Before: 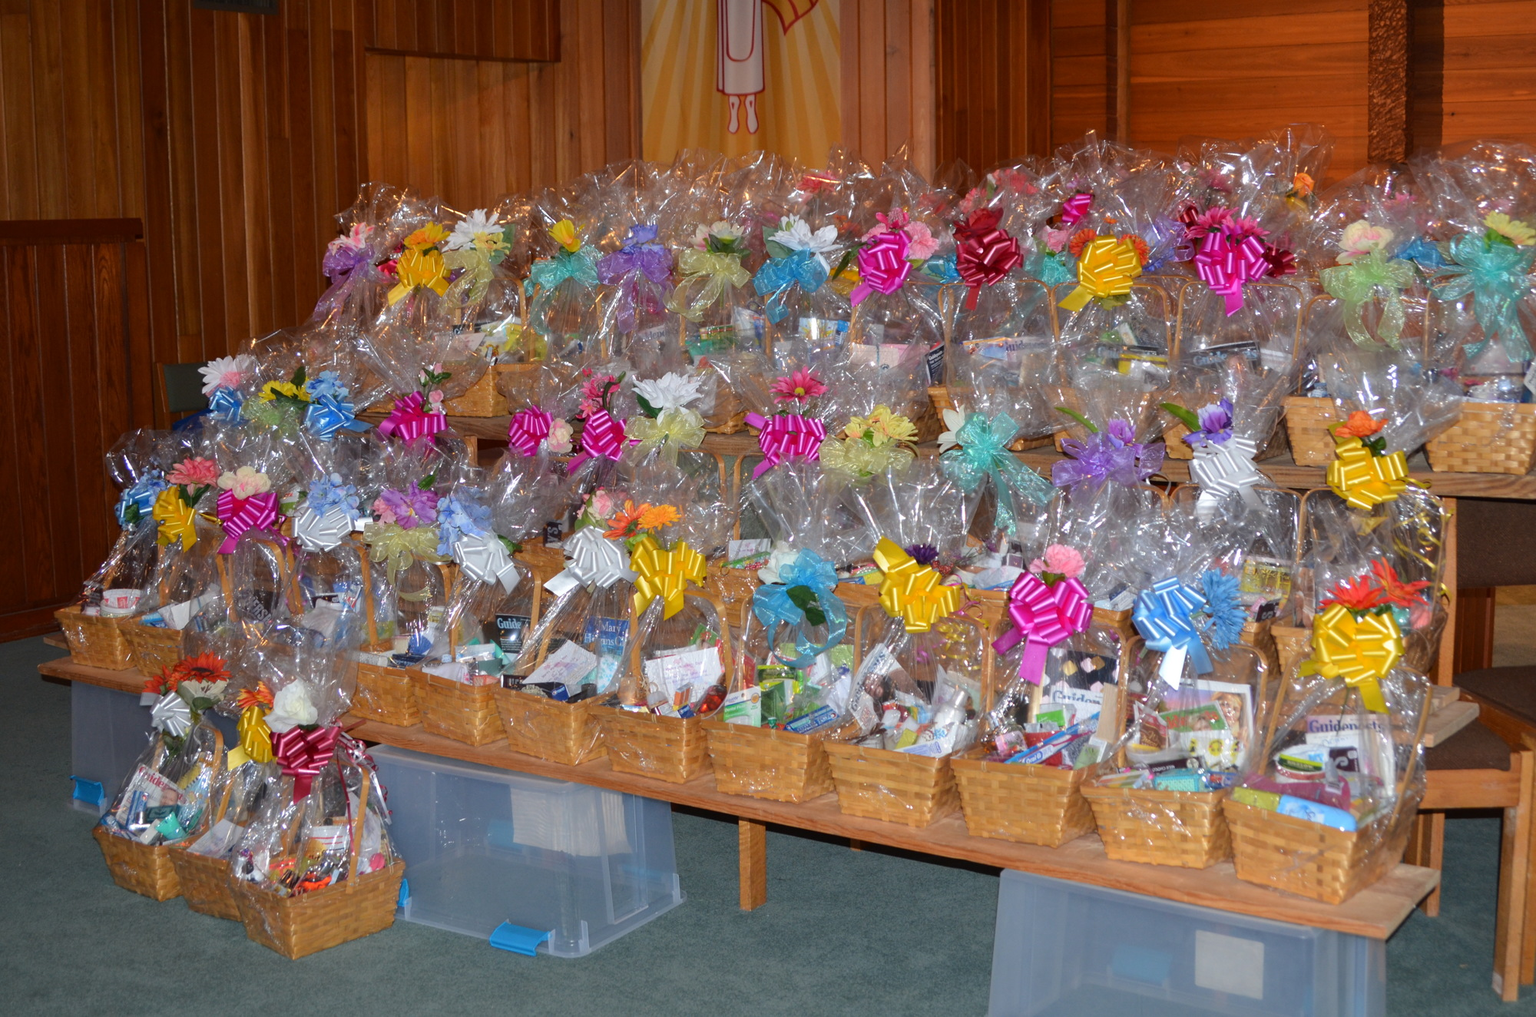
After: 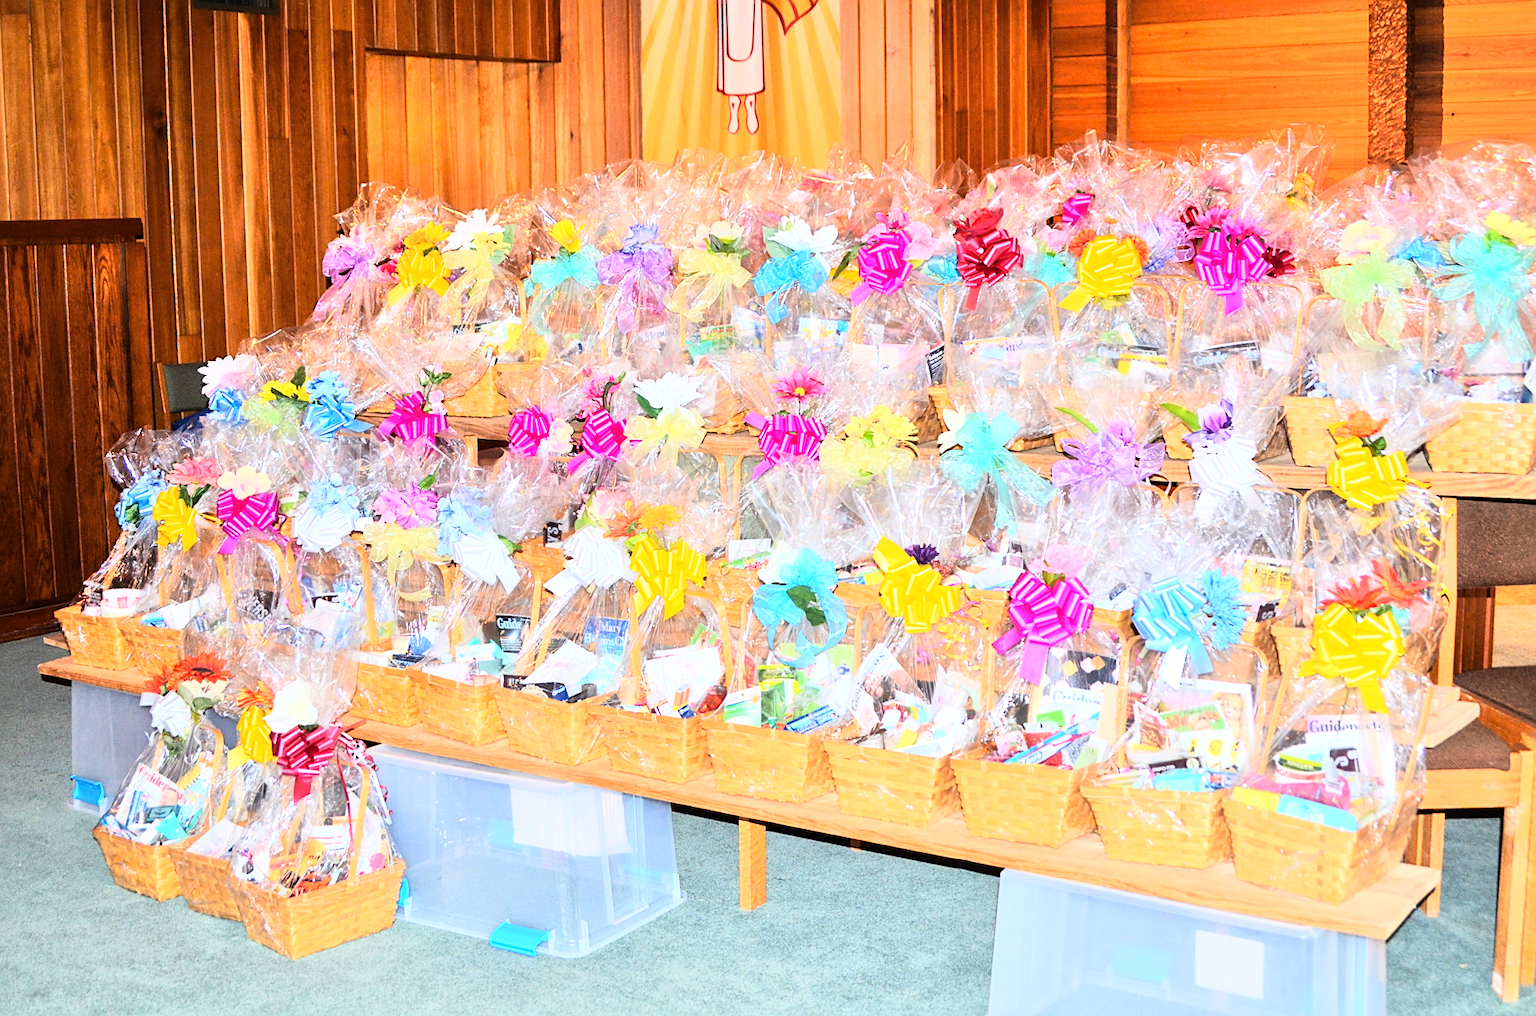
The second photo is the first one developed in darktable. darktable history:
exposure: black level correction 0, exposure 1 EV, compensate exposure bias true, compensate highlight preservation false
tone equalizer: -7 EV 0.15 EV, -6 EV 0.6 EV, -5 EV 1.15 EV, -4 EV 1.33 EV, -3 EV 1.15 EV, -2 EV 0.6 EV, -1 EV 0.15 EV, mask exposure compensation -0.5 EV
rgb curve: curves: ch0 [(0, 0) (0.21, 0.15) (0.24, 0.21) (0.5, 0.75) (0.75, 0.96) (0.89, 0.99) (1, 1)]; ch1 [(0, 0.02) (0.21, 0.13) (0.25, 0.2) (0.5, 0.67) (0.75, 0.9) (0.89, 0.97) (1, 1)]; ch2 [(0, 0.02) (0.21, 0.13) (0.25, 0.2) (0.5, 0.67) (0.75, 0.9) (0.89, 0.97) (1, 1)], compensate middle gray true
sharpen: on, module defaults
